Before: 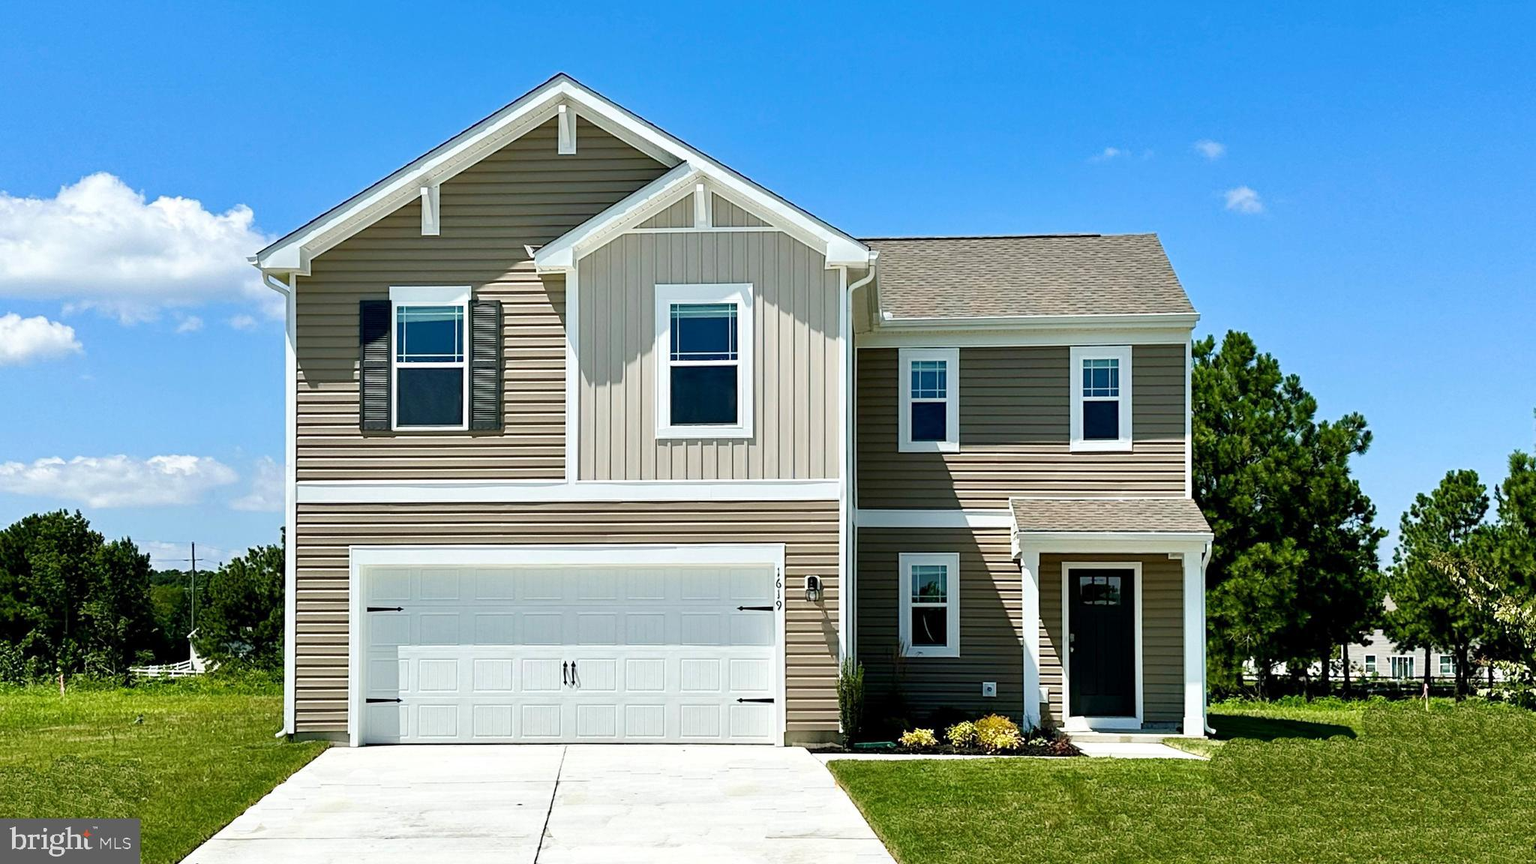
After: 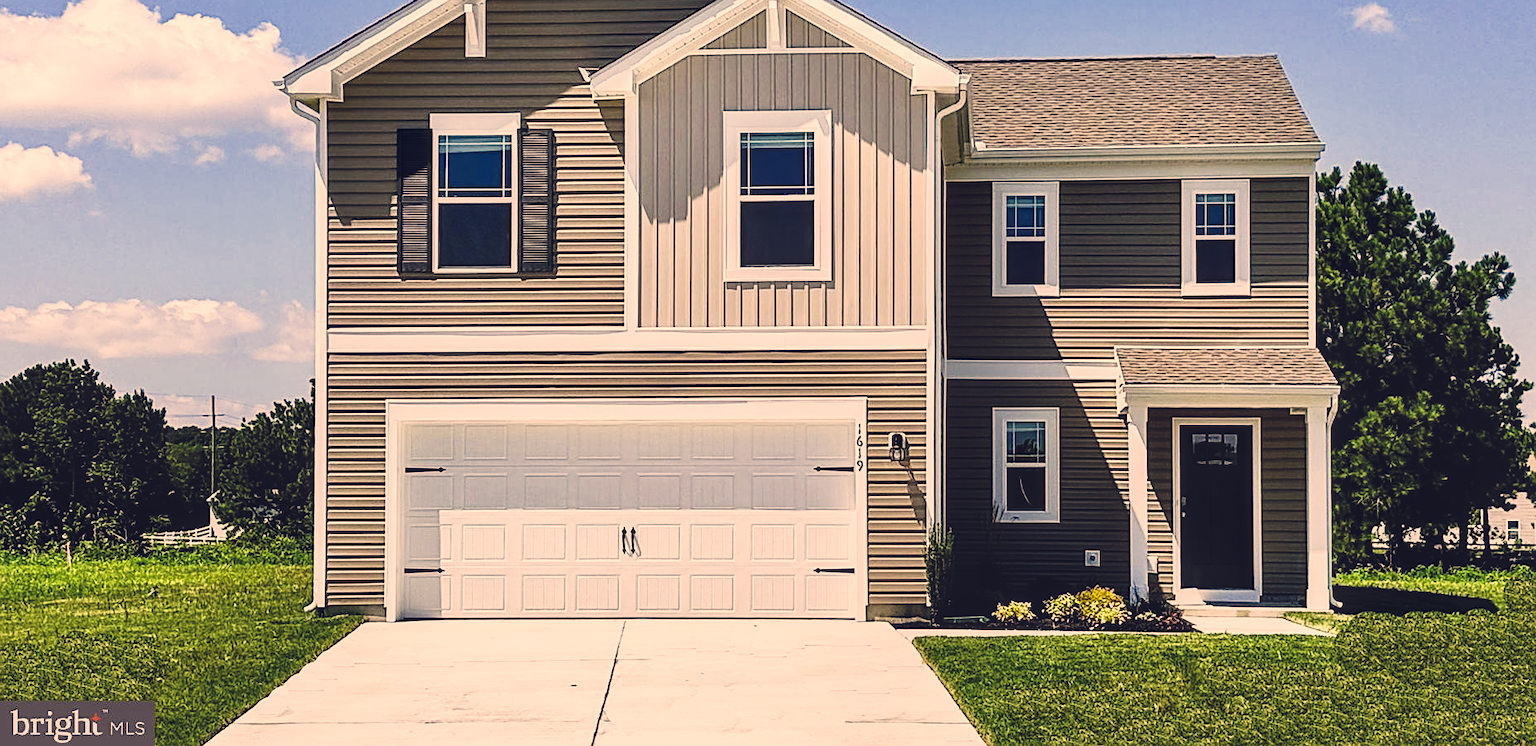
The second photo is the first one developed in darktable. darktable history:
tone curve: curves: ch0 [(0, 0.072) (0.249, 0.176) (0.518, 0.489) (0.832, 0.854) (1, 0.948)], preserve colors none
crop: top 21.324%, right 9.378%, bottom 0.325%
sharpen: amount 0.493
local contrast: detail 130%
color correction: highlights a* 20.07, highlights b* 27.26, shadows a* 3.44, shadows b* -16.84, saturation 0.756
color zones: curves: ch2 [(0, 0.5) (0.084, 0.497) (0.323, 0.335) (0.4, 0.497) (1, 0.5)], mix -123.12%
exposure: compensate highlight preservation false
